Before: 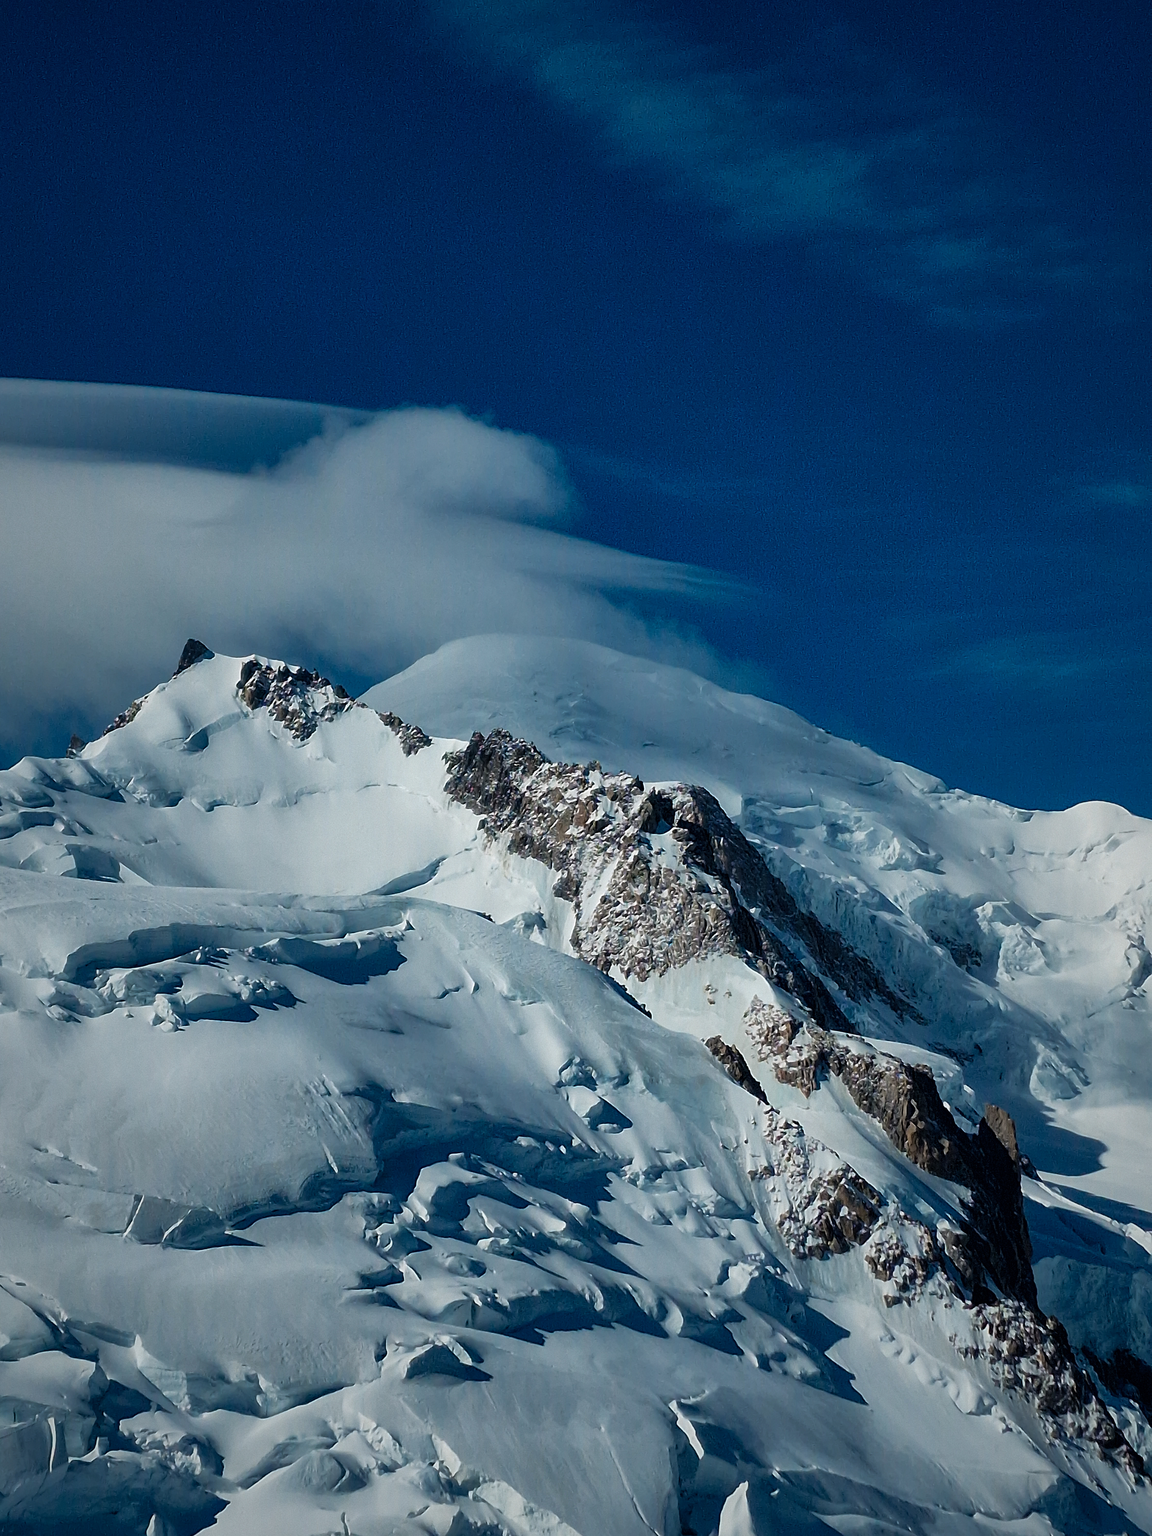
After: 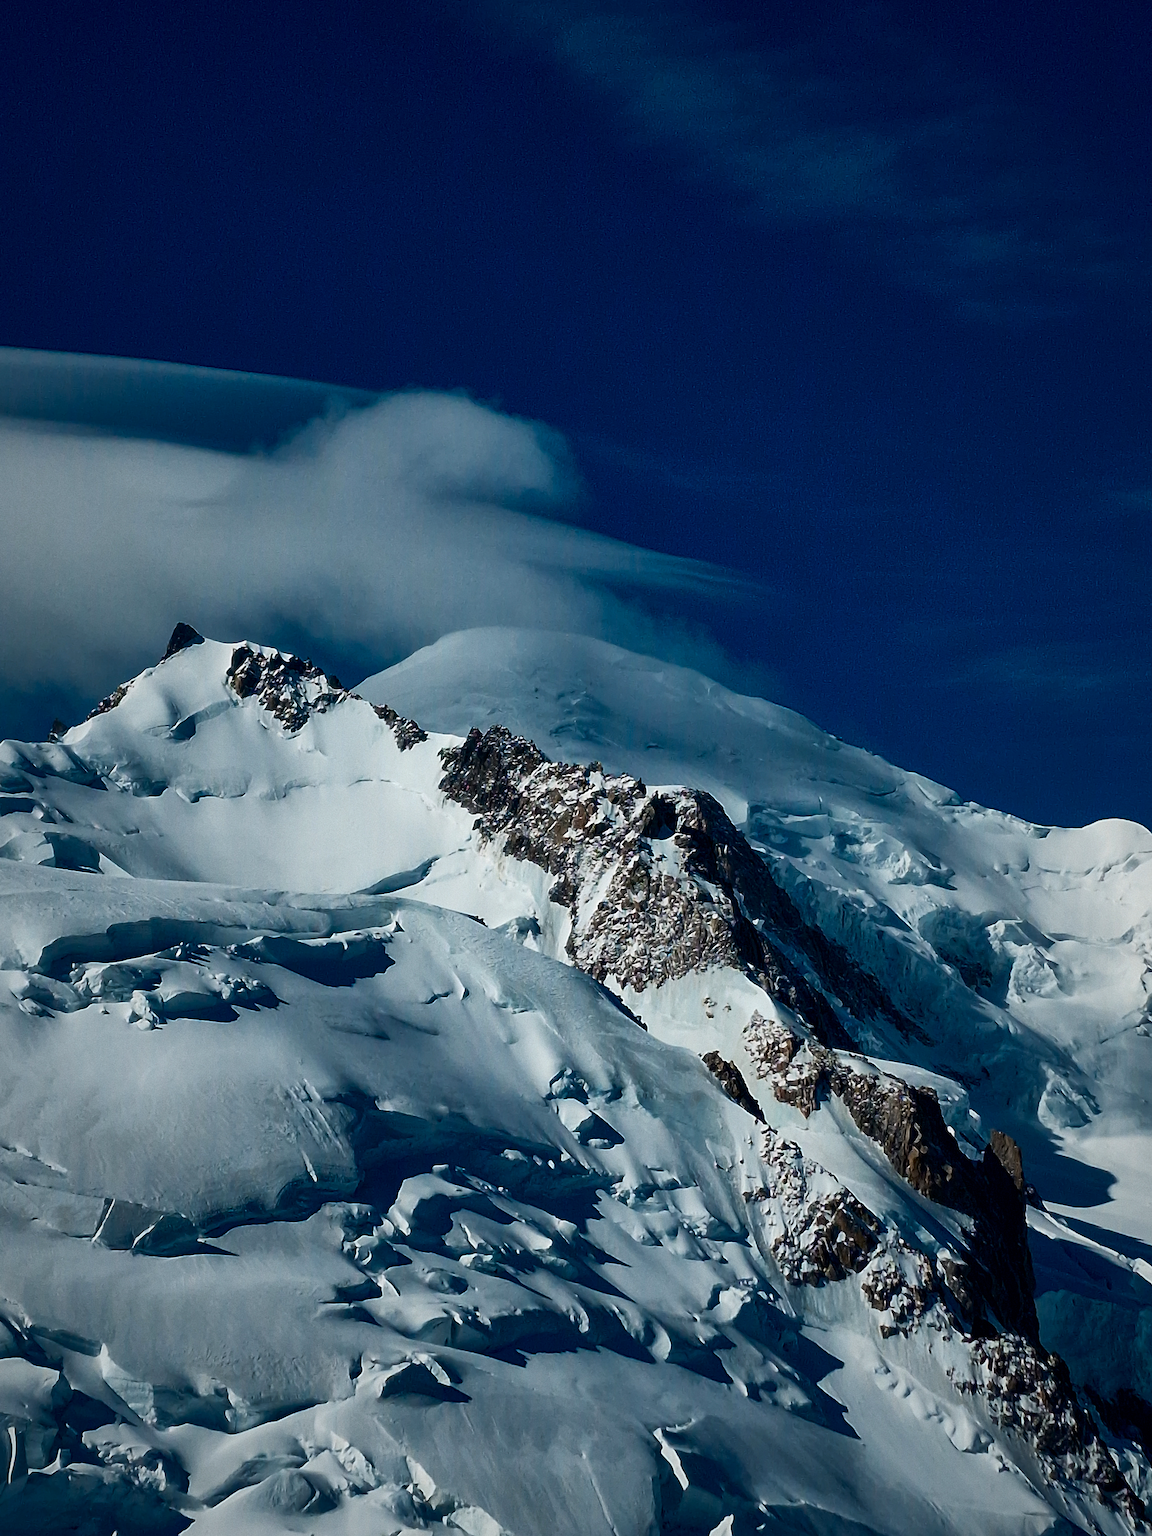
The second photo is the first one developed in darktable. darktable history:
crop and rotate: angle -1.69°
contrast brightness saturation: contrast 0.2, brightness -0.11, saturation 0.1
